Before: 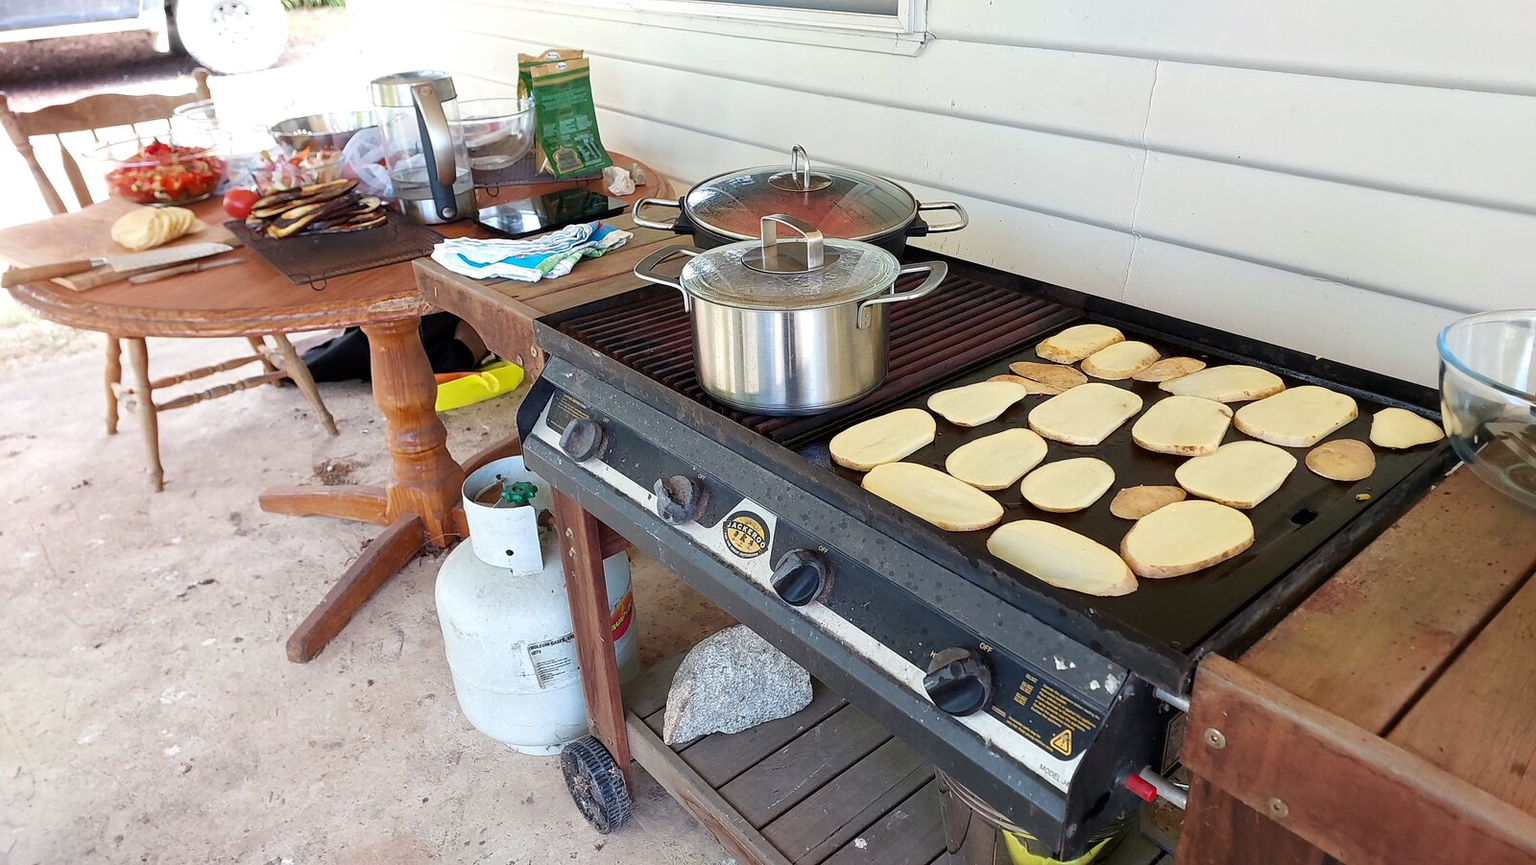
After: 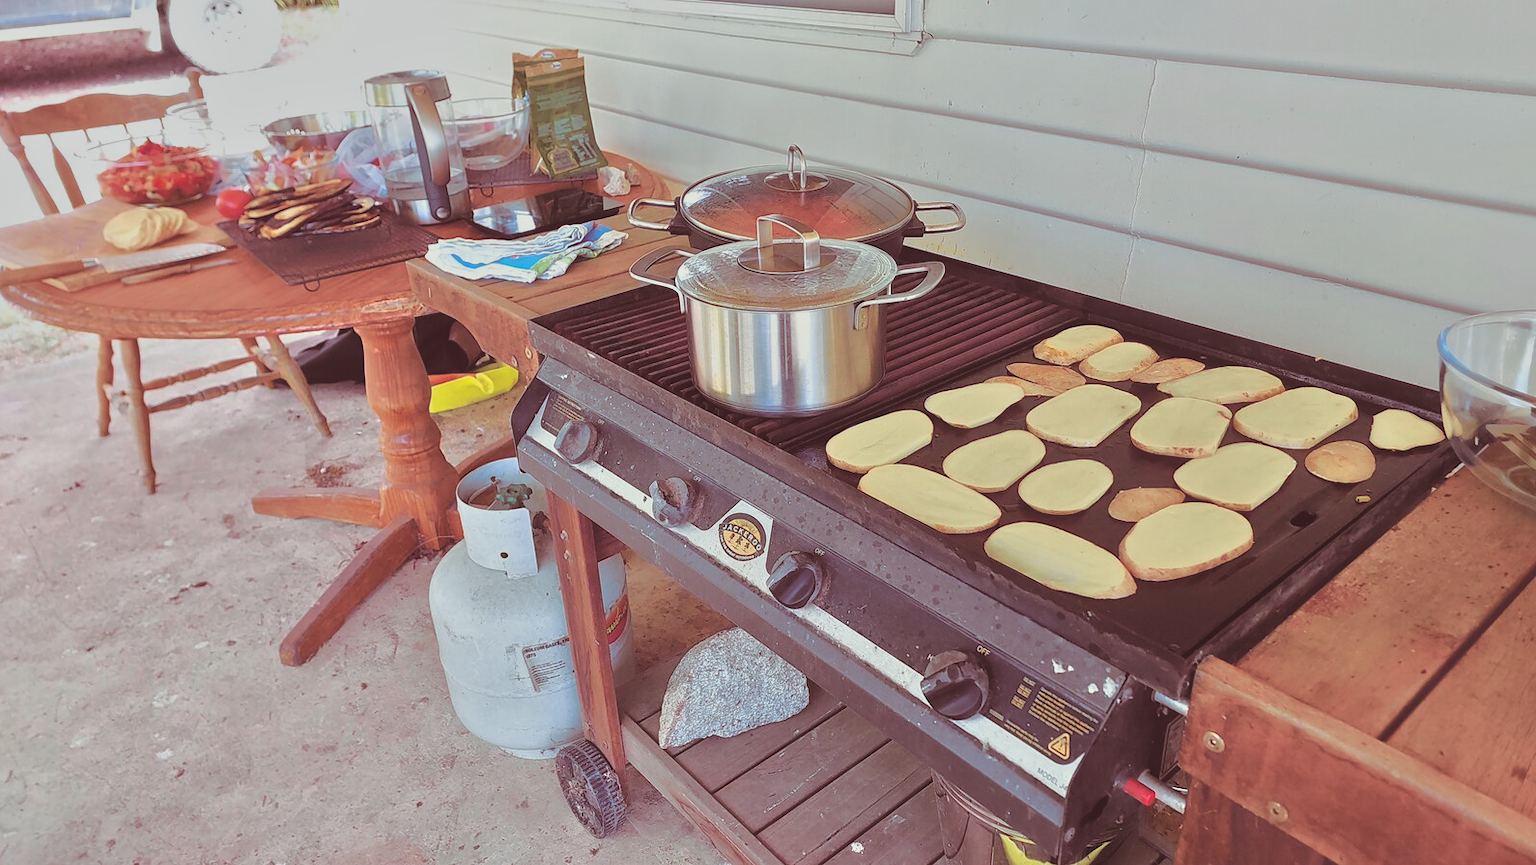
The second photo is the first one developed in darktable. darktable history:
crop and rotate: left 0.614%, top 0.179%, bottom 0.309%
lowpass: radius 0.1, contrast 0.85, saturation 1.1, unbound 0
exposure: black level correction -0.016, exposure -1.018 EV, compensate highlight preservation false
tone equalizer: -7 EV 0.15 EV, -6 EV 0.6 EV, -5 EV 1.15 EV, -4 EV 1.33 EV, -3 EV 1.15 EV, -2 EV 0.6 EV, -1 EV 0.15 EV, mask exposure compensation -0.5 EV
split-toning: shadows › hue 360°
white balance: emerald 1
tone curve: curves: ch0 [(0, 0) (0.105, 0.068) (0.181, 0.185) (0.28, 0.291) (0.384, 0.404) (0.485, 0.531) (0.638, 0.681) (0.795, 0.879) (1, 0.977)]; ch1 [(0, 0) (0.161, 0.092) (0.35, 0.33) (0.379, 0.401) (0.456, 0.469) (0.504, 0.5) (0.512, 0.514) (0.58, 0.597) (0.635, 0.646) (1, 1)]; ch2 [(0, 0) (0.371, 0.362) (0.437, 0.437) (0.5, 0.5) (0.53, 0.523) (0.56, 0.58) (0.622, 0.606) (1, 1)], color space Lab, independent channels, preserve colors none
